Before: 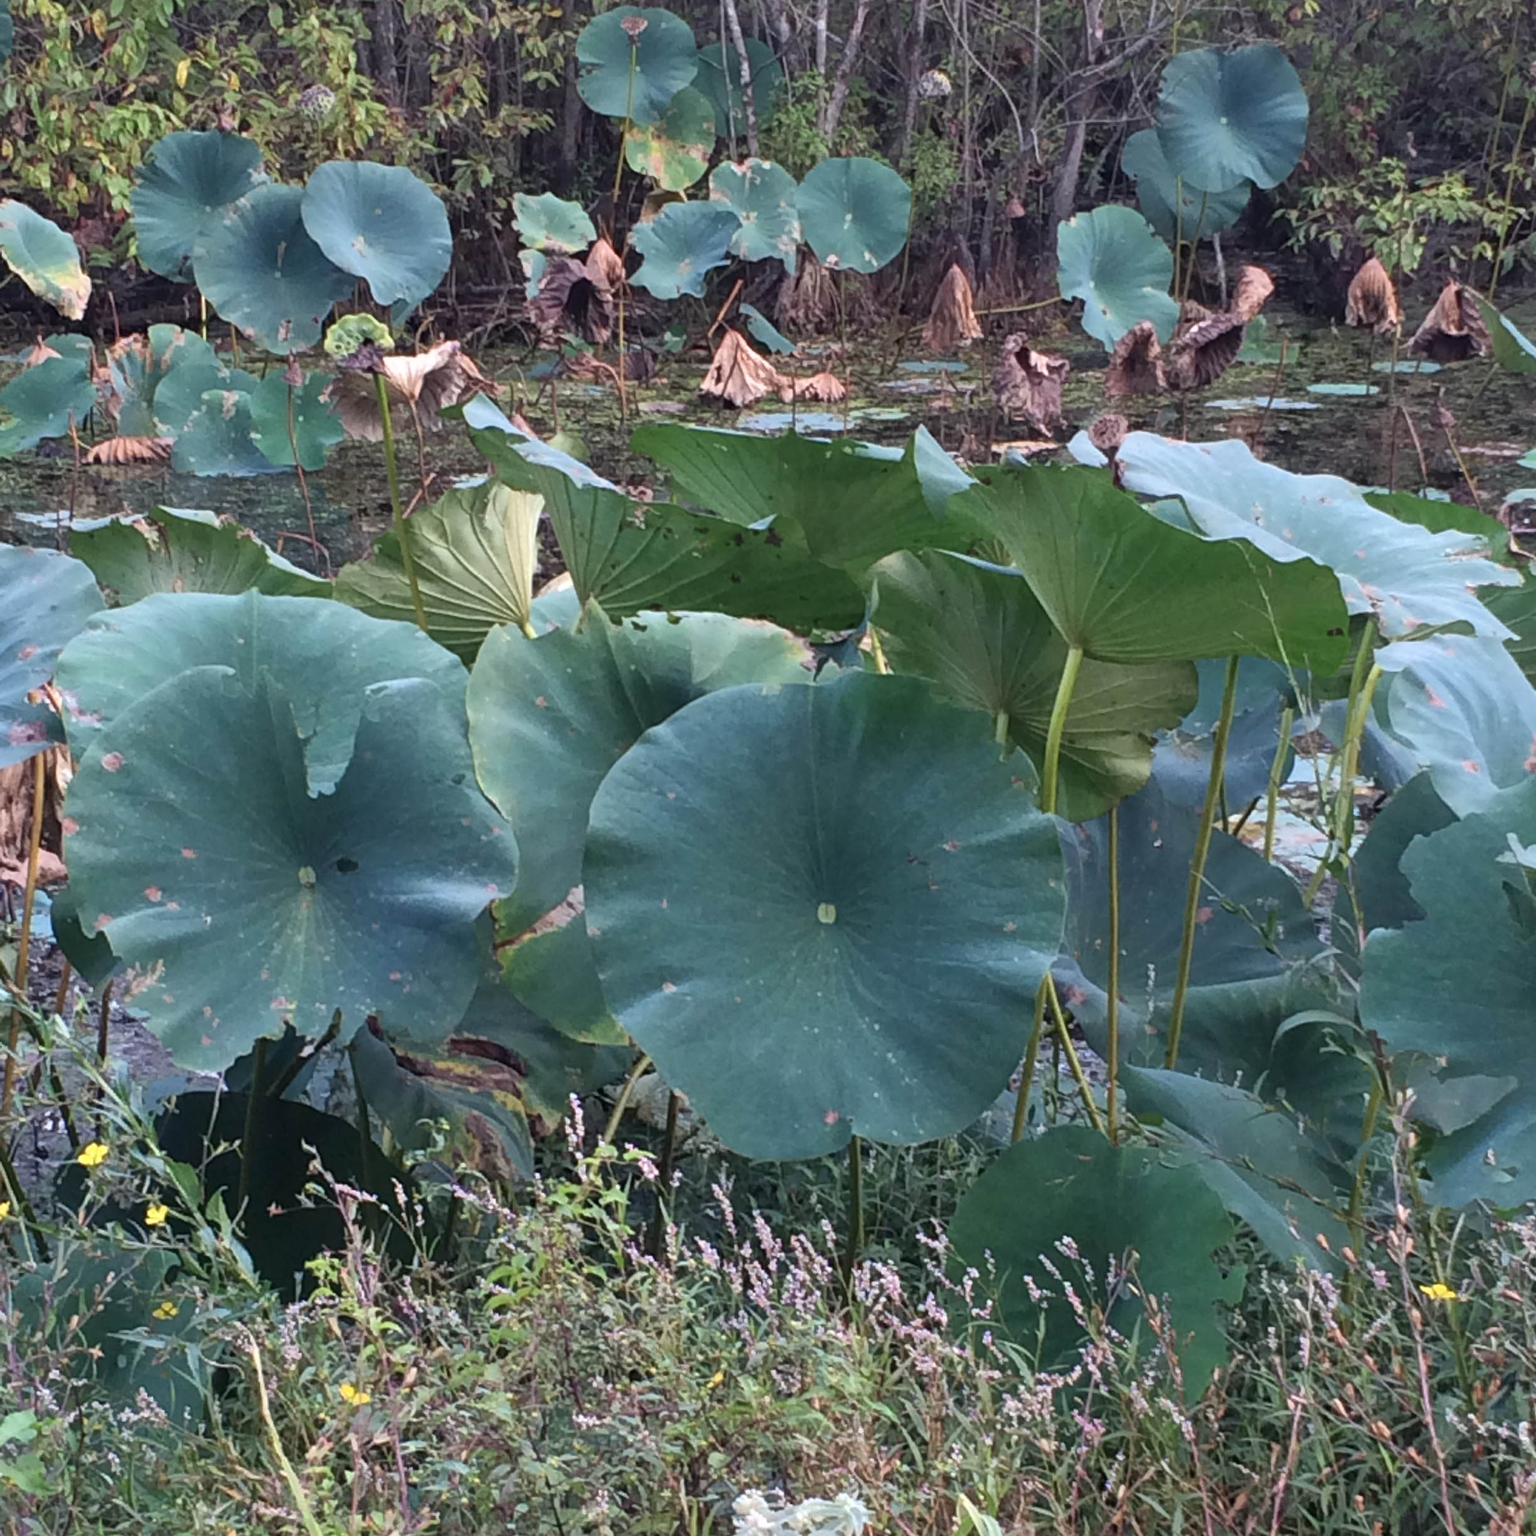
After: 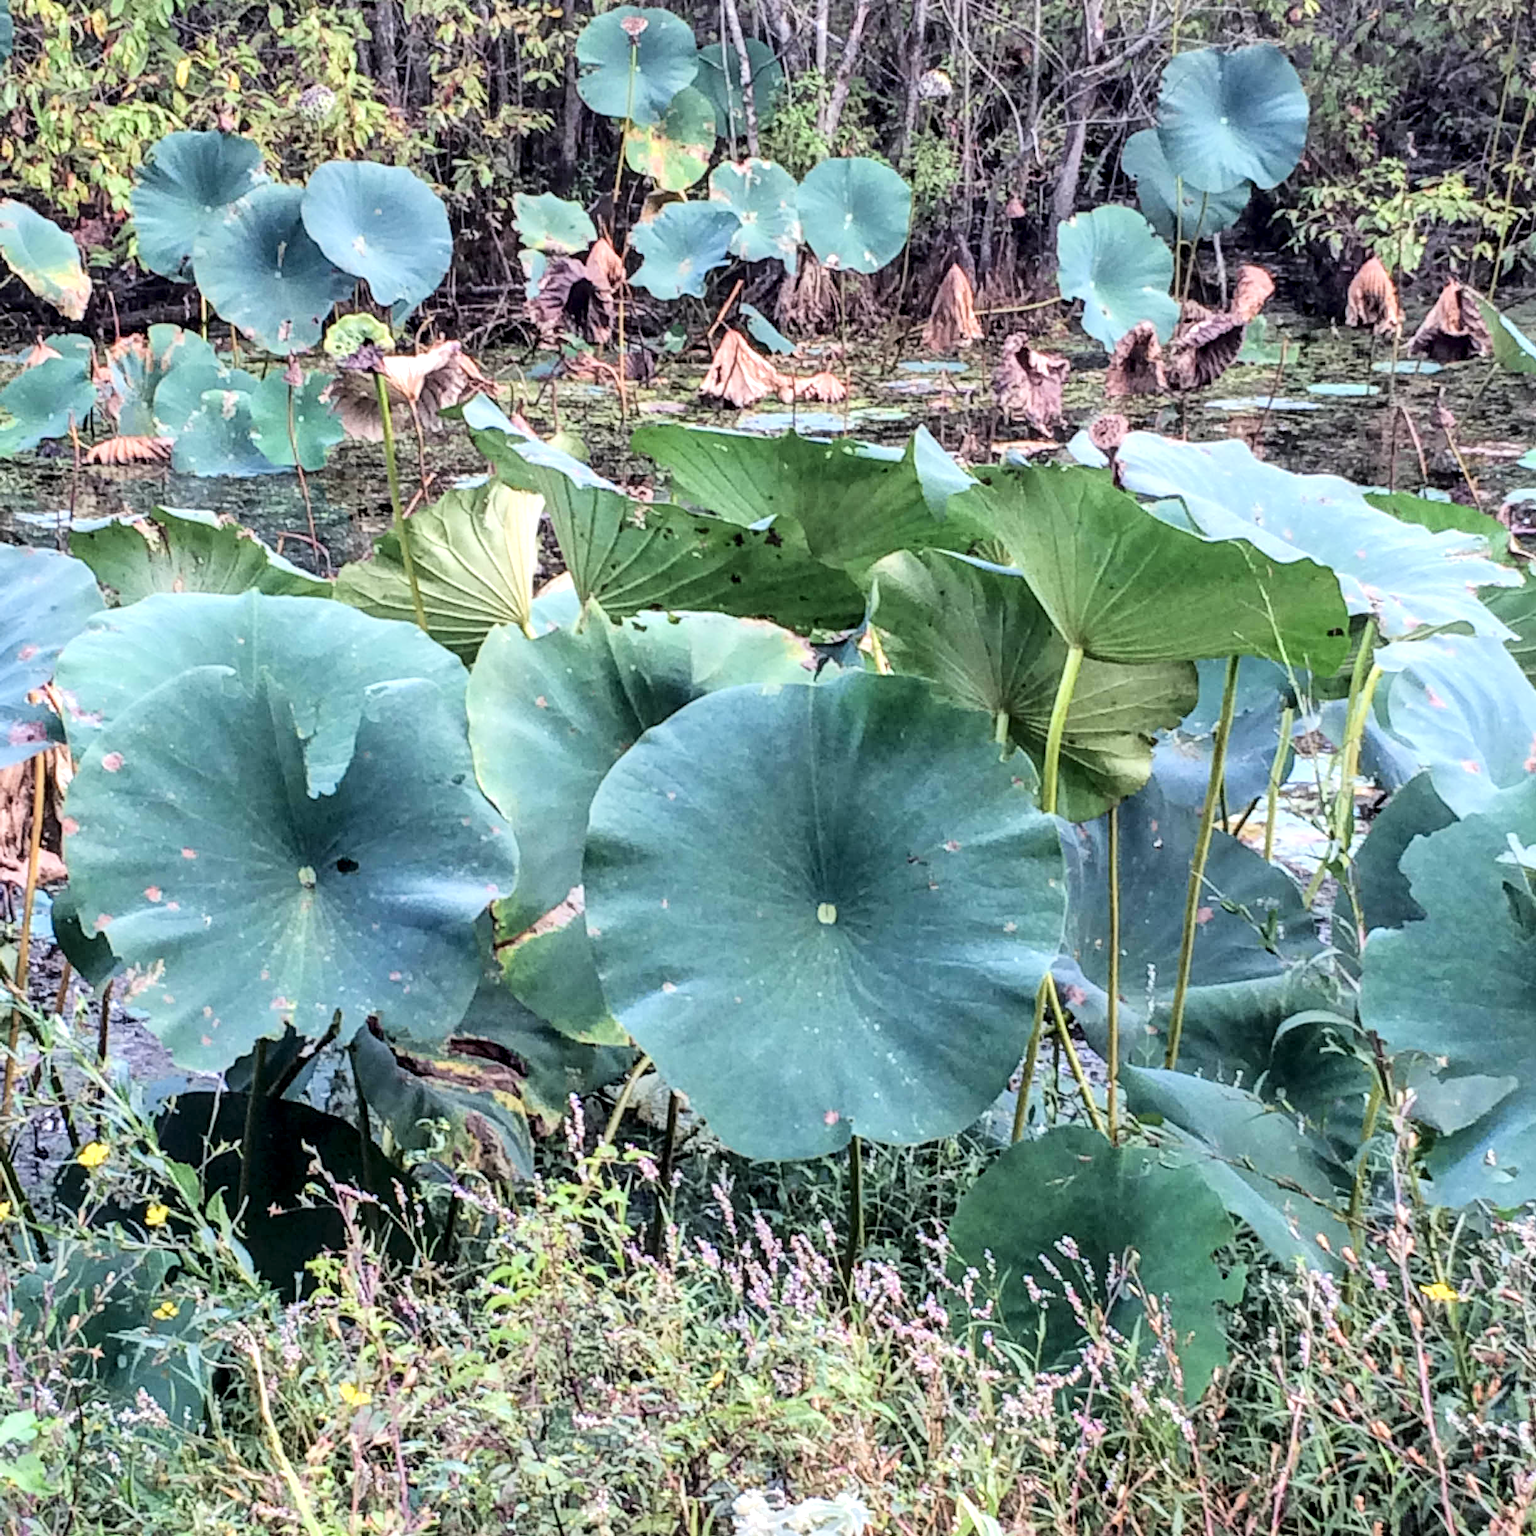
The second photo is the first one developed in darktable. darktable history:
local contrast: detail 160%
shadows and highlights: shadows 36.15, highlights -26.86, soften with gaussian
exposure: compensate highlight preservation false
tone equalizer: -7 EV 0.15 EV, -6 EV 0.601 EV, -5 EV 1.17 EV, -4 EV 1.32 EV, -3 EV 1.13 EV, -2 EV 0.6 EV, -1 EV 0.147 EV, edges refinement/feathering 500, mask exposure compensation -1.57 EV, preserve details no
